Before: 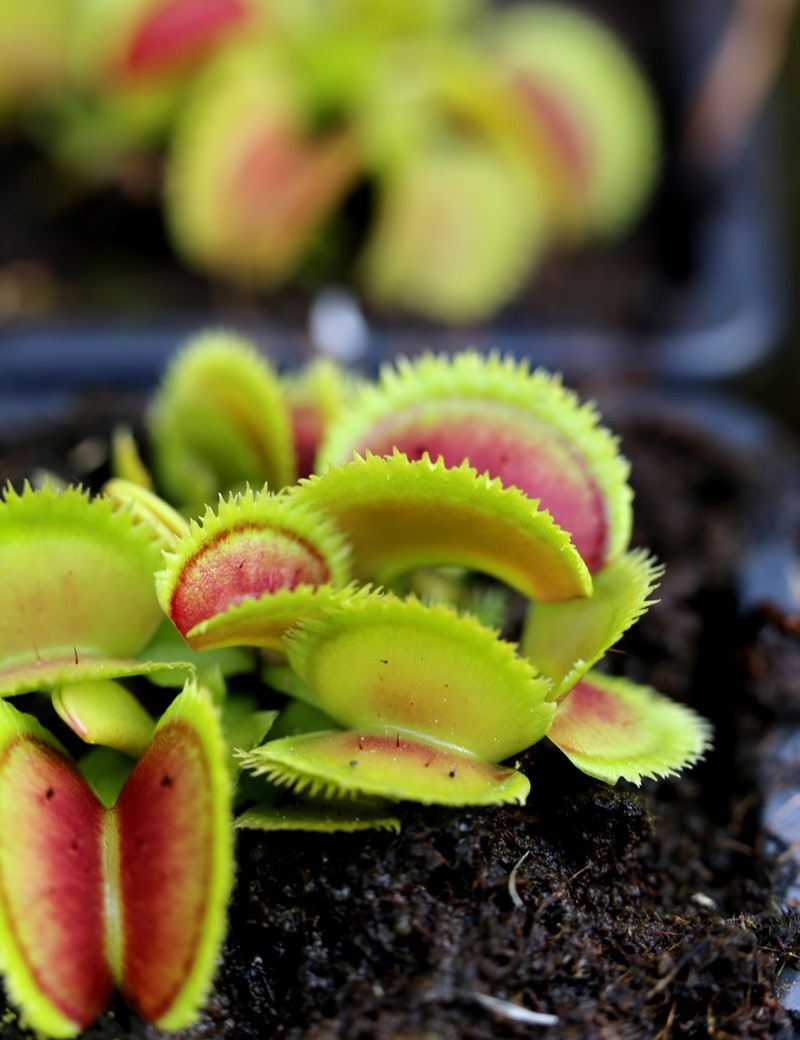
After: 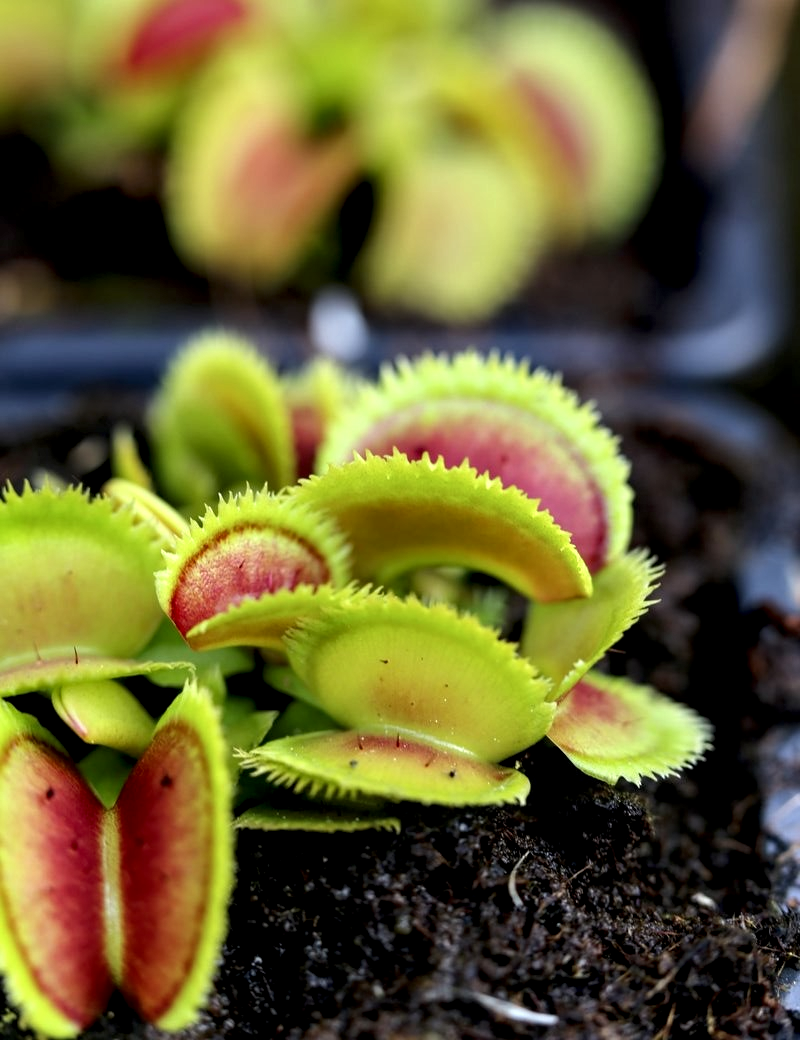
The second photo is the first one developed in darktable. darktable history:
local contrast: detail 135%, midtone range 0.743
